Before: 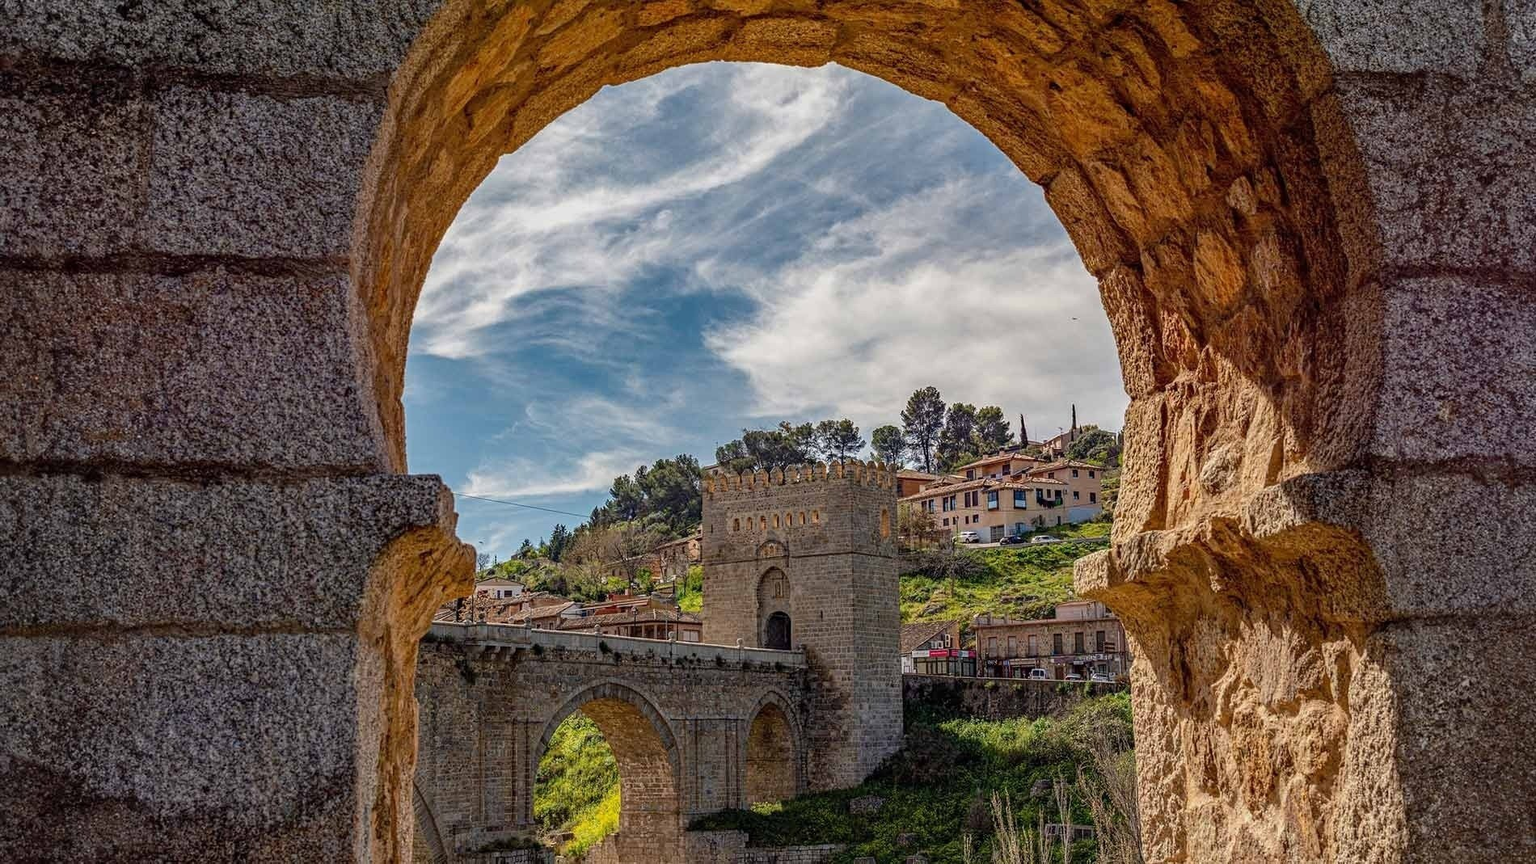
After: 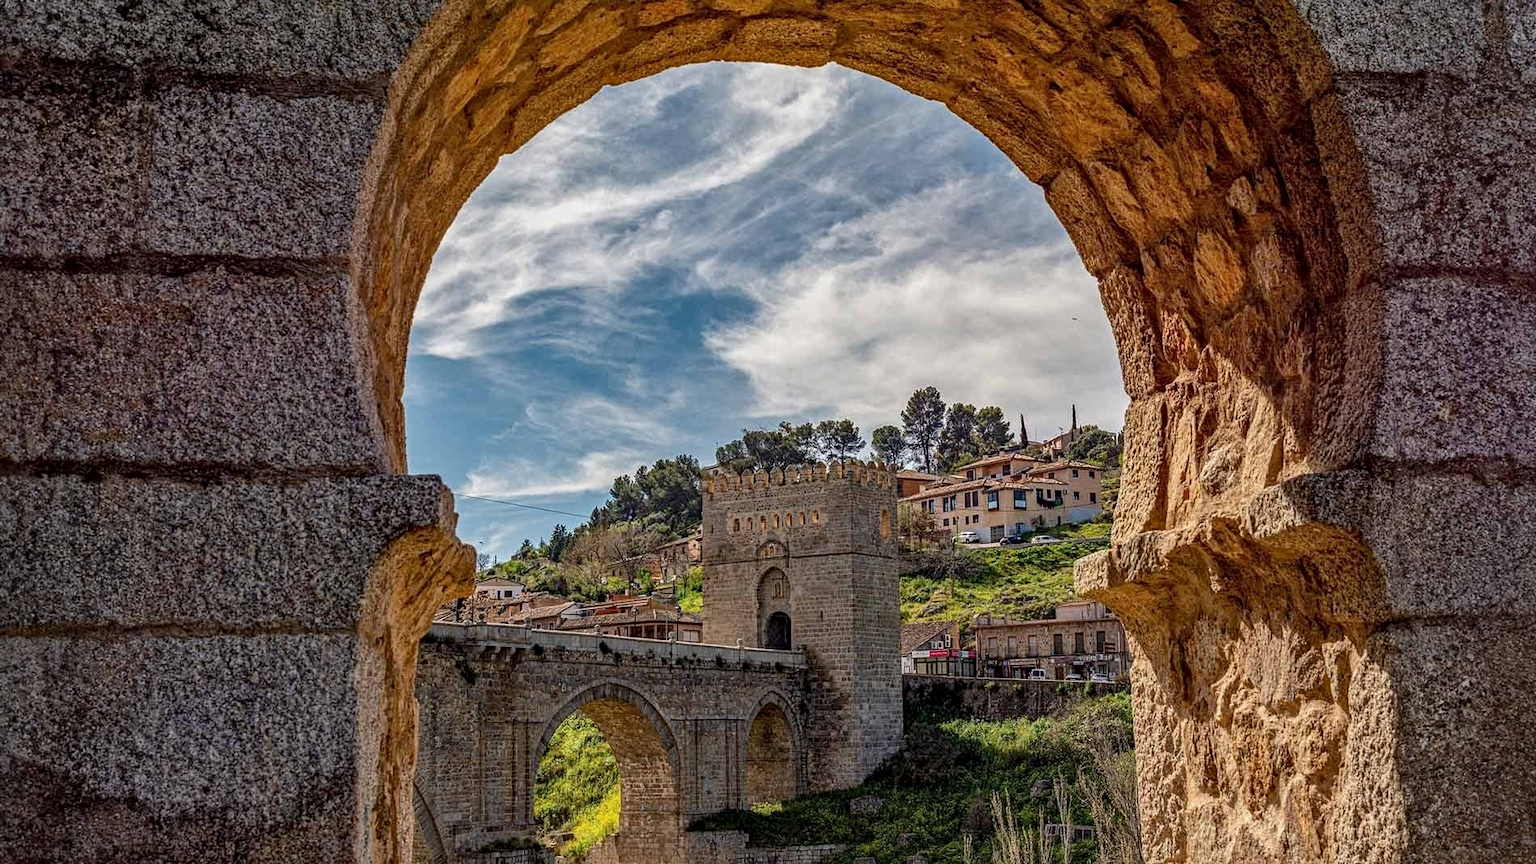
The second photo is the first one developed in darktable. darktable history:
local contrast: mode bilateral grid, contrast 31, coarseness 25, midtone range 0.2
